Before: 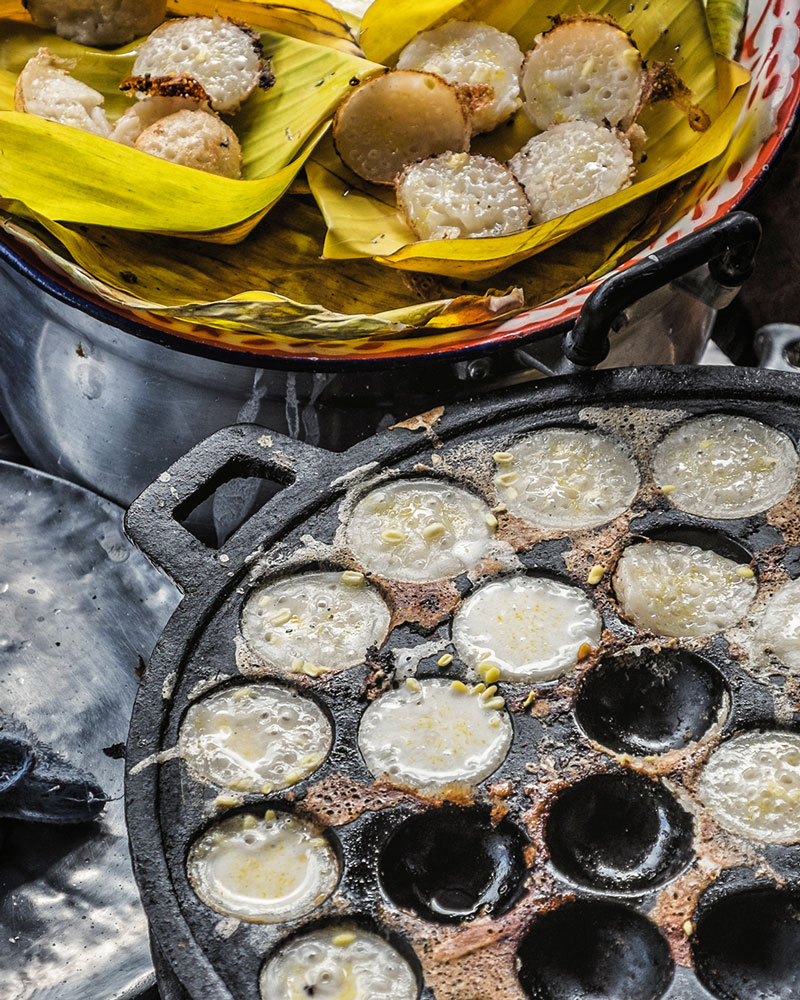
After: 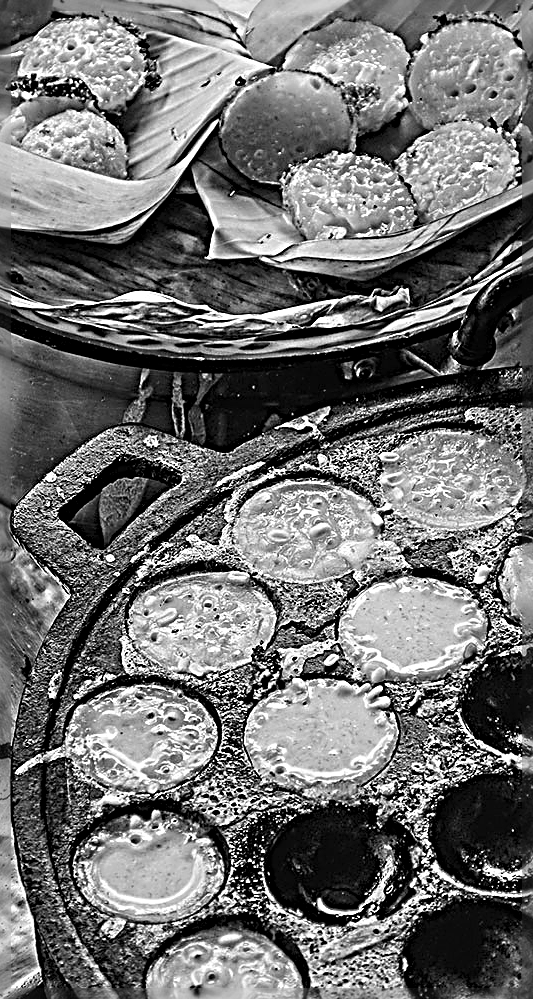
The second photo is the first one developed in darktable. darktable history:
crop and rotate: left 14.292%, right 19.041%
monochrome: a 26.22, b 42.67, size 0.8
sharpen: radius 4.001, amount 2
